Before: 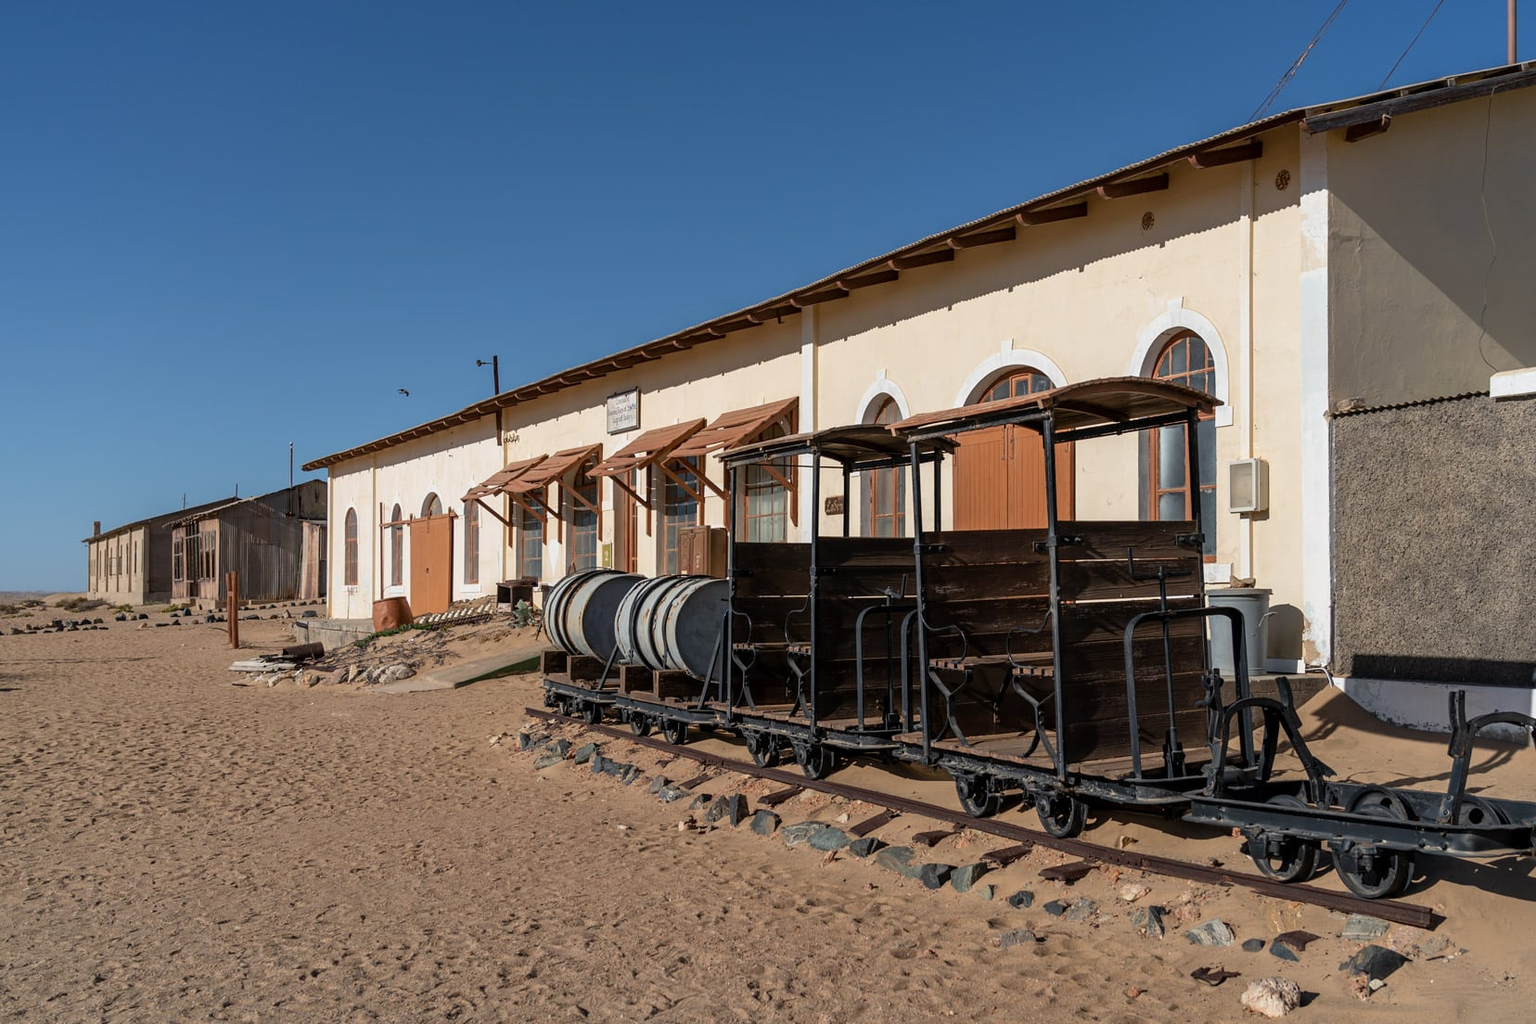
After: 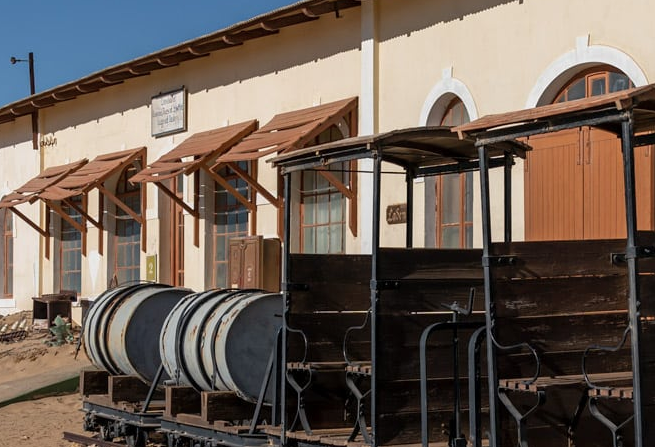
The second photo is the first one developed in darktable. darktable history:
shadows and highlights: shadows 25.13, highlights -24.74
crop: left 30.422%, top 30.061%, right 29.979%, bottom 29.45%
